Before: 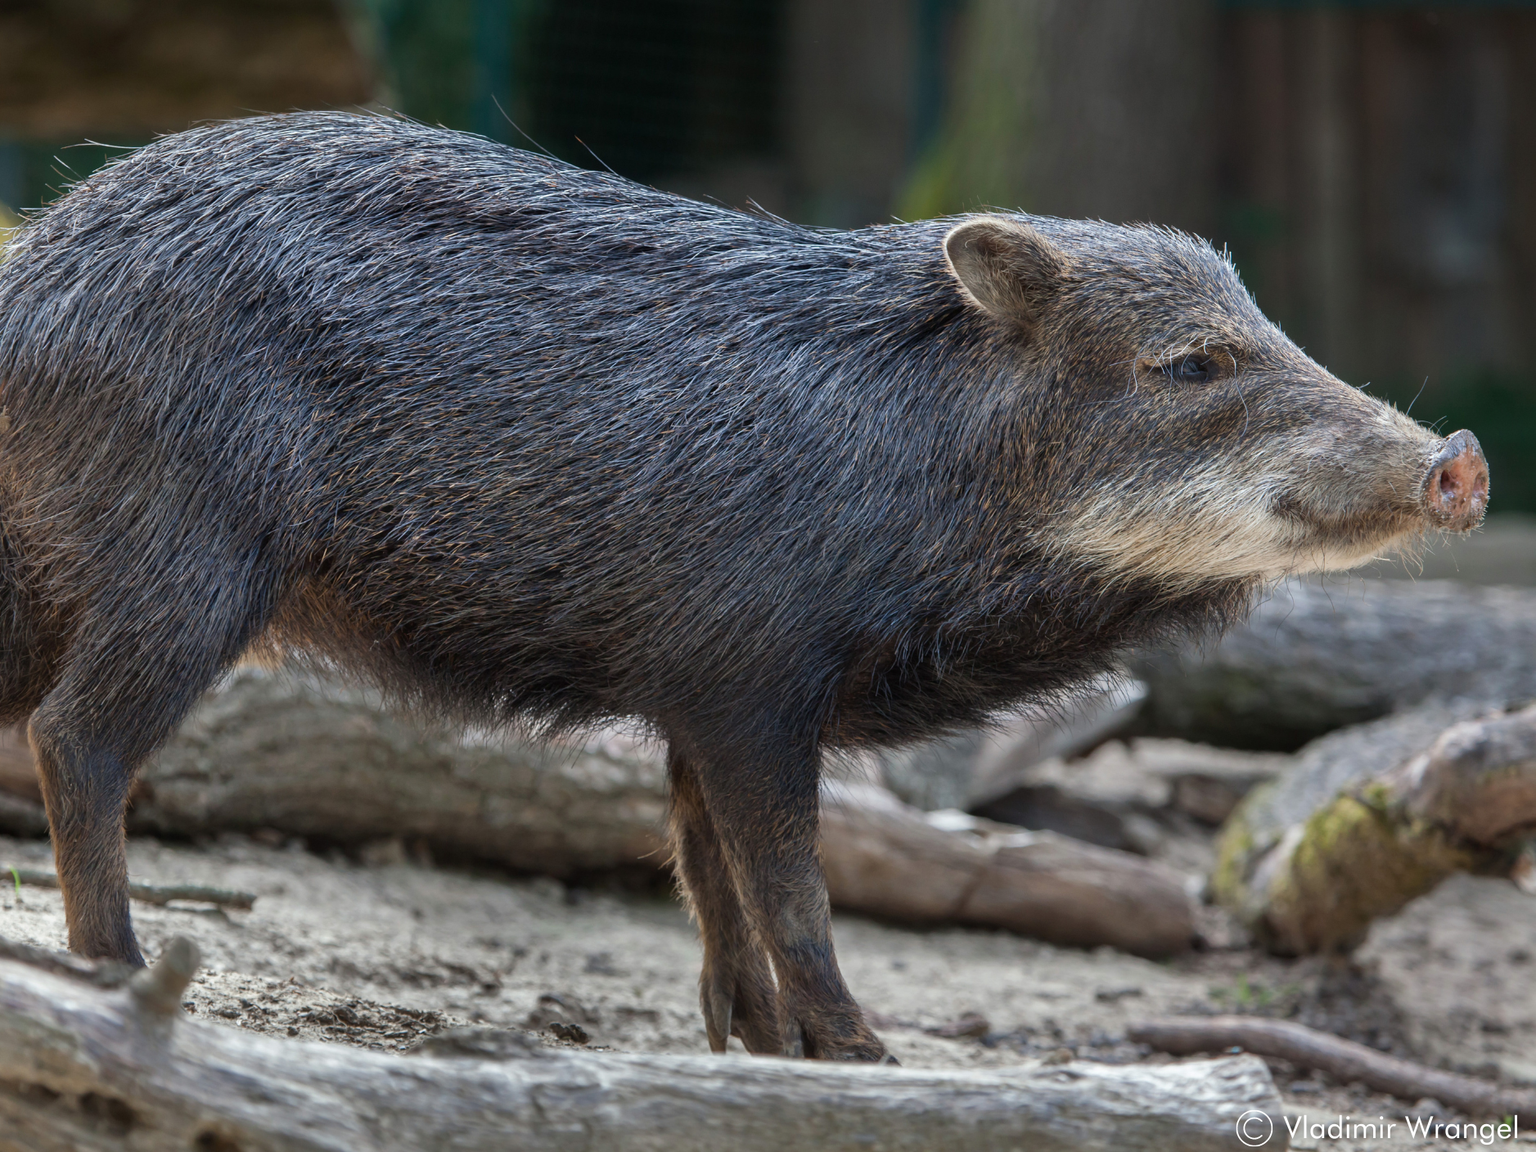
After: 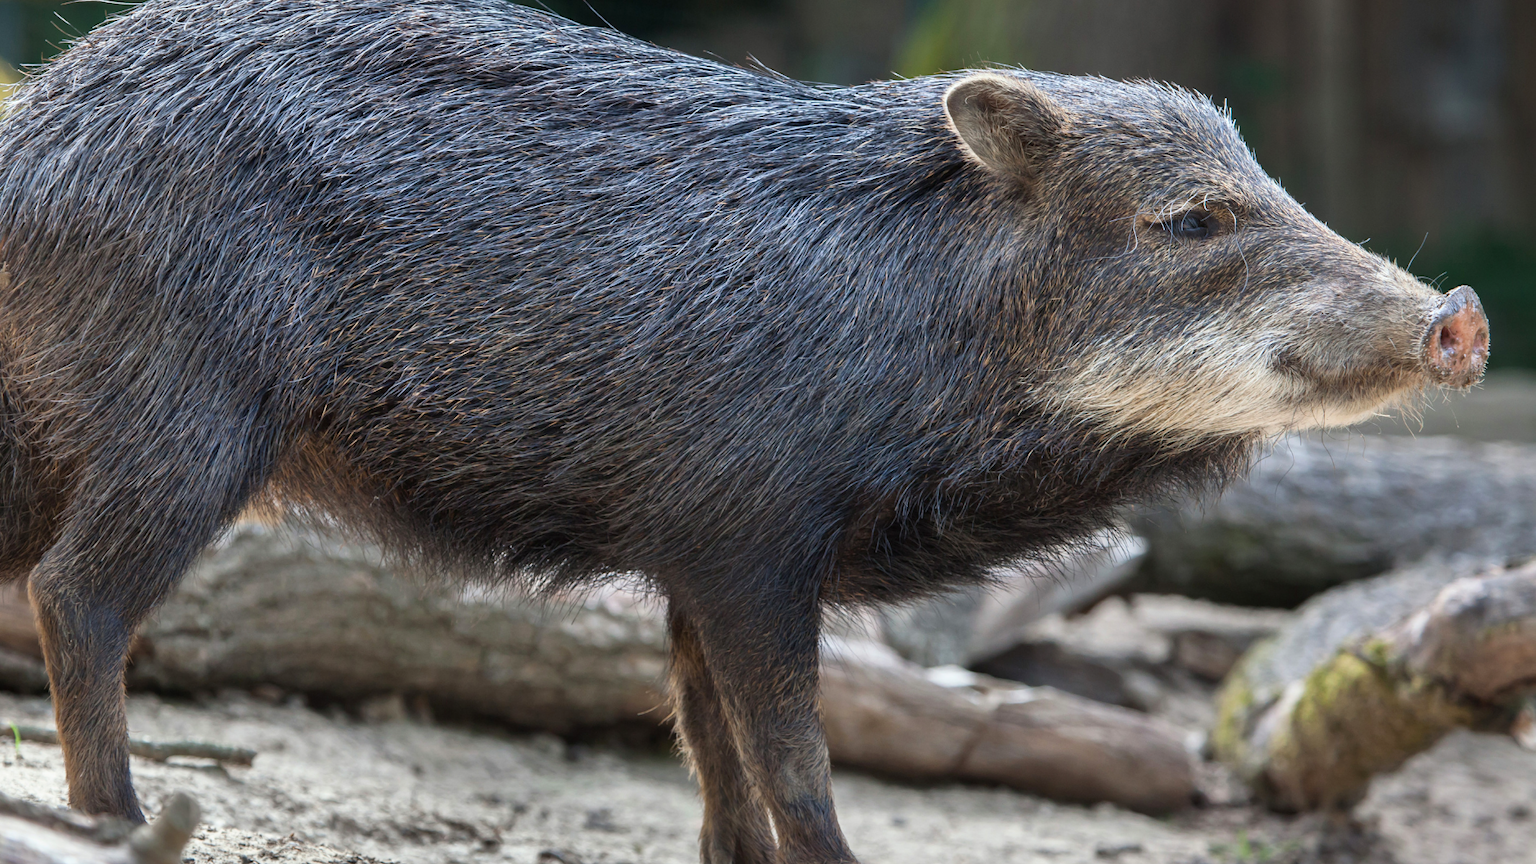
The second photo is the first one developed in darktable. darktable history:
crop and rotate: top 12.5%, bottom 12.5%
base curve: curves: ch0 [(0, 0) (0.666, 0.806) (1, 1)]
